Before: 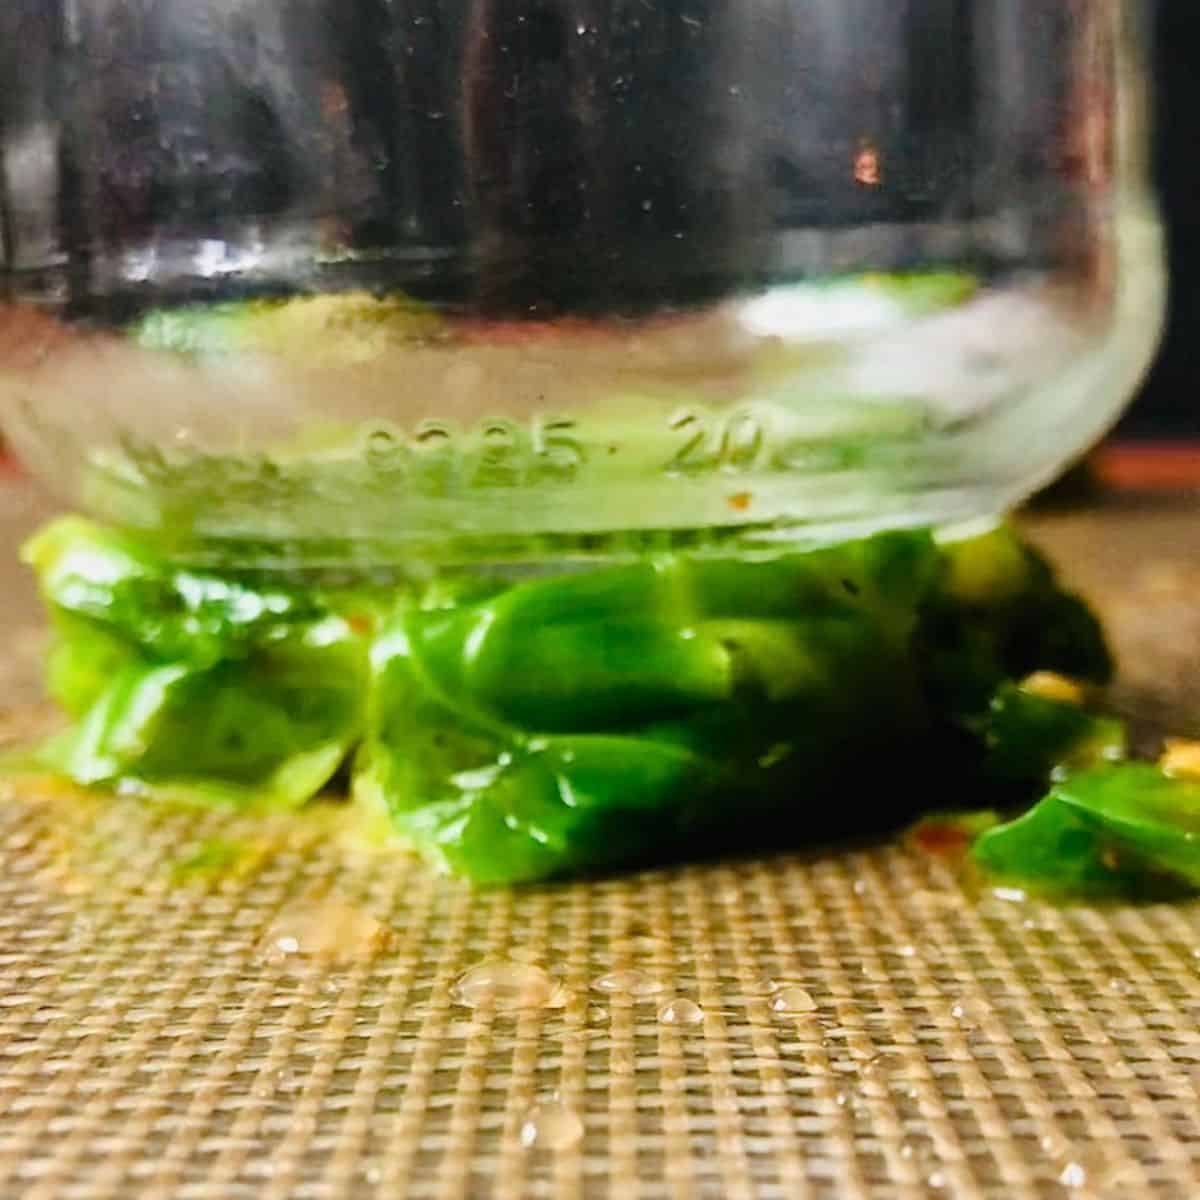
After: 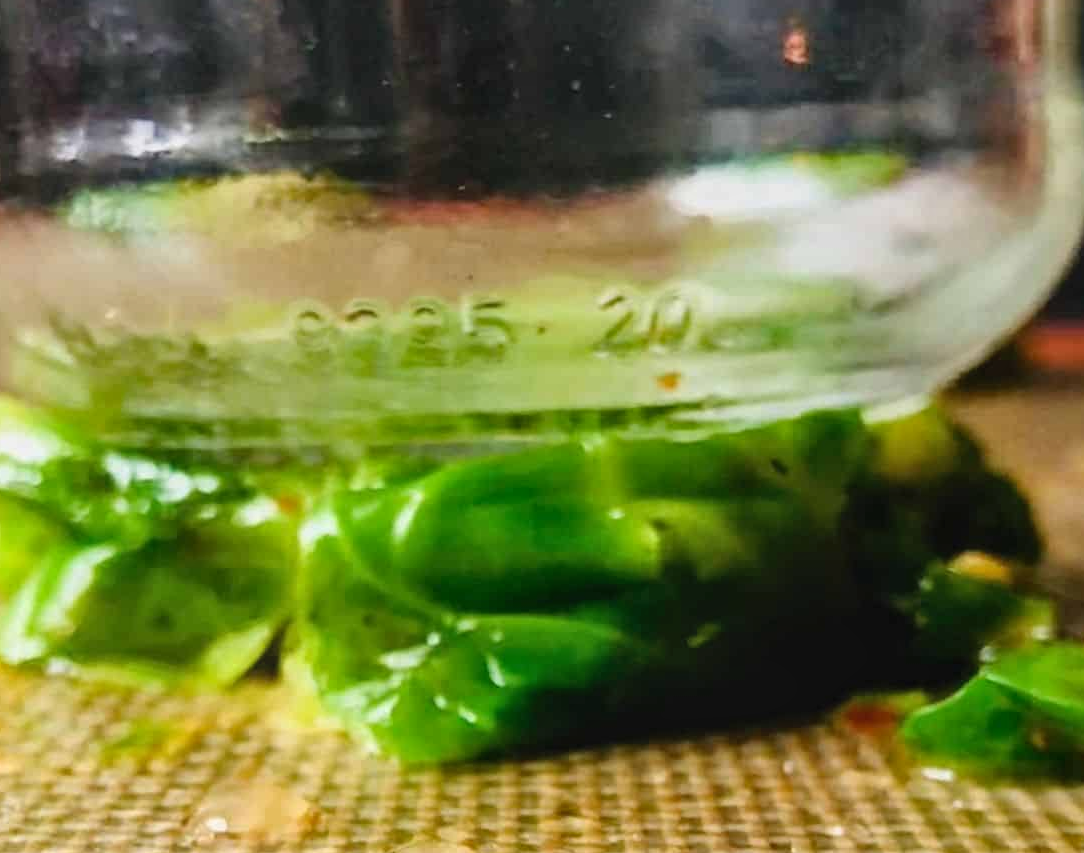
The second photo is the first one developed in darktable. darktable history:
exposure: compensate exposure bias true, compensate highlight preservation false
local contrast: detail 109%
crop: left 5.92%, top 10.045%, right 3.731%, bottom 18.836%
